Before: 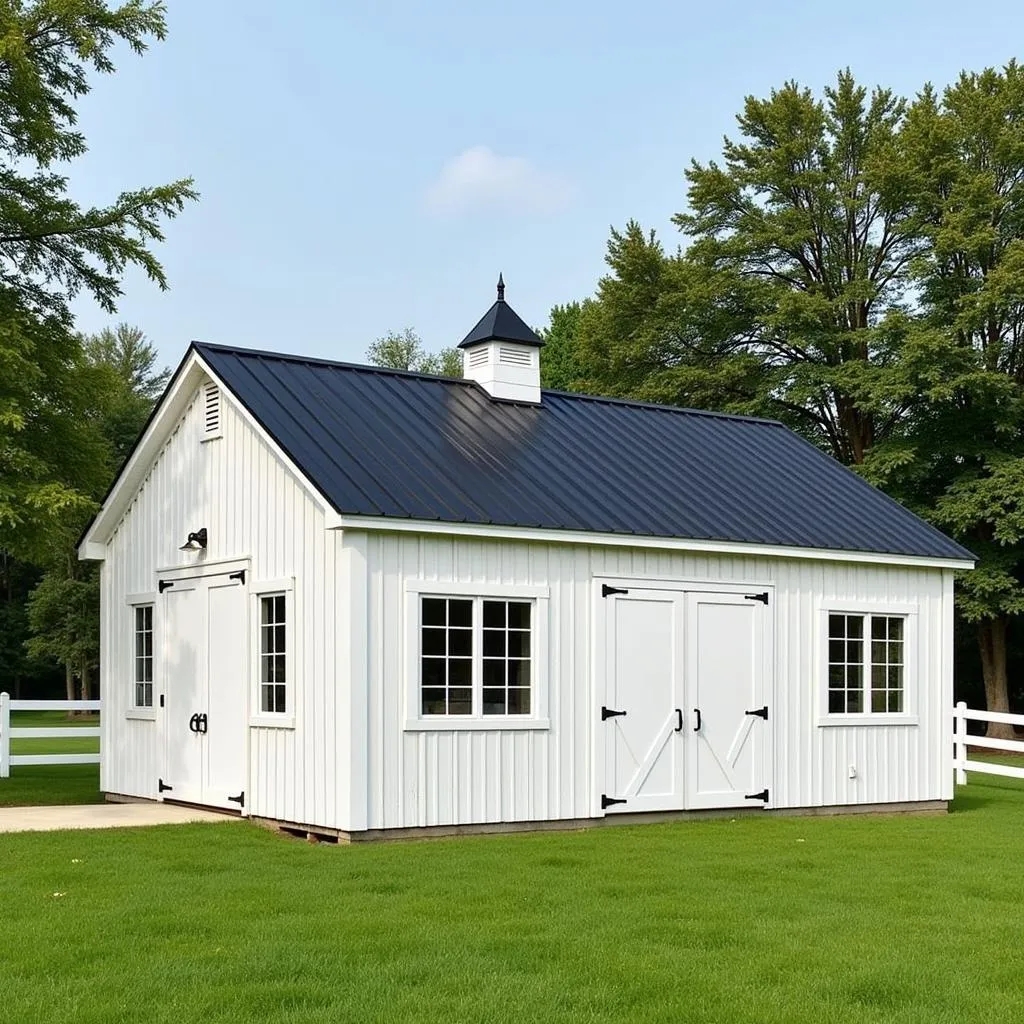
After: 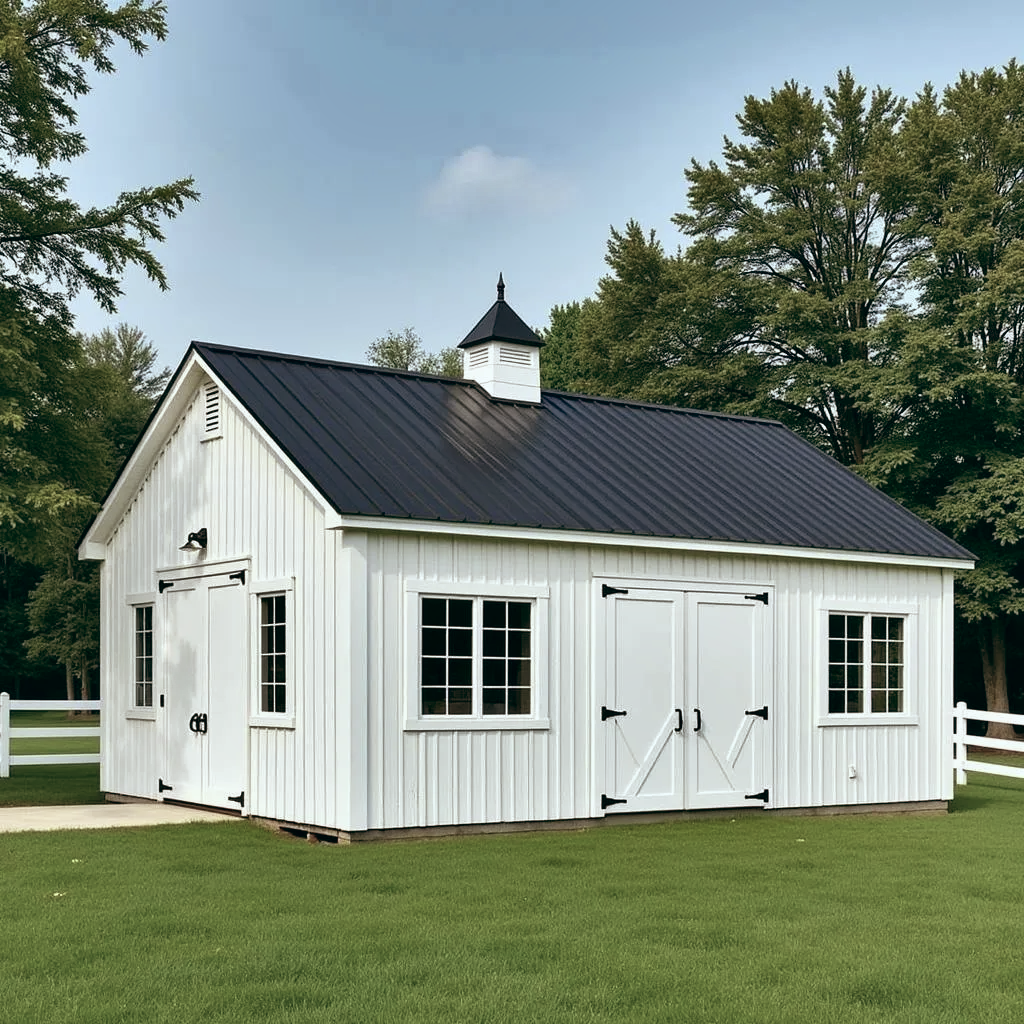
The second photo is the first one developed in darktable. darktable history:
color balance: lift [1, 0.994, 1.002, 1.006], gamma [0.957, 1.081, 1.016, 0.919], gain [0.97, 0.972, 1.01, 1.028], input saturation 91.06%, output saturation 79.8%
shadows and highlights: radius 108.52, shadows 40.68, highlights -72.88, low approximation 0.01, soften with gaussian
tone equalizer: on, module defaults
